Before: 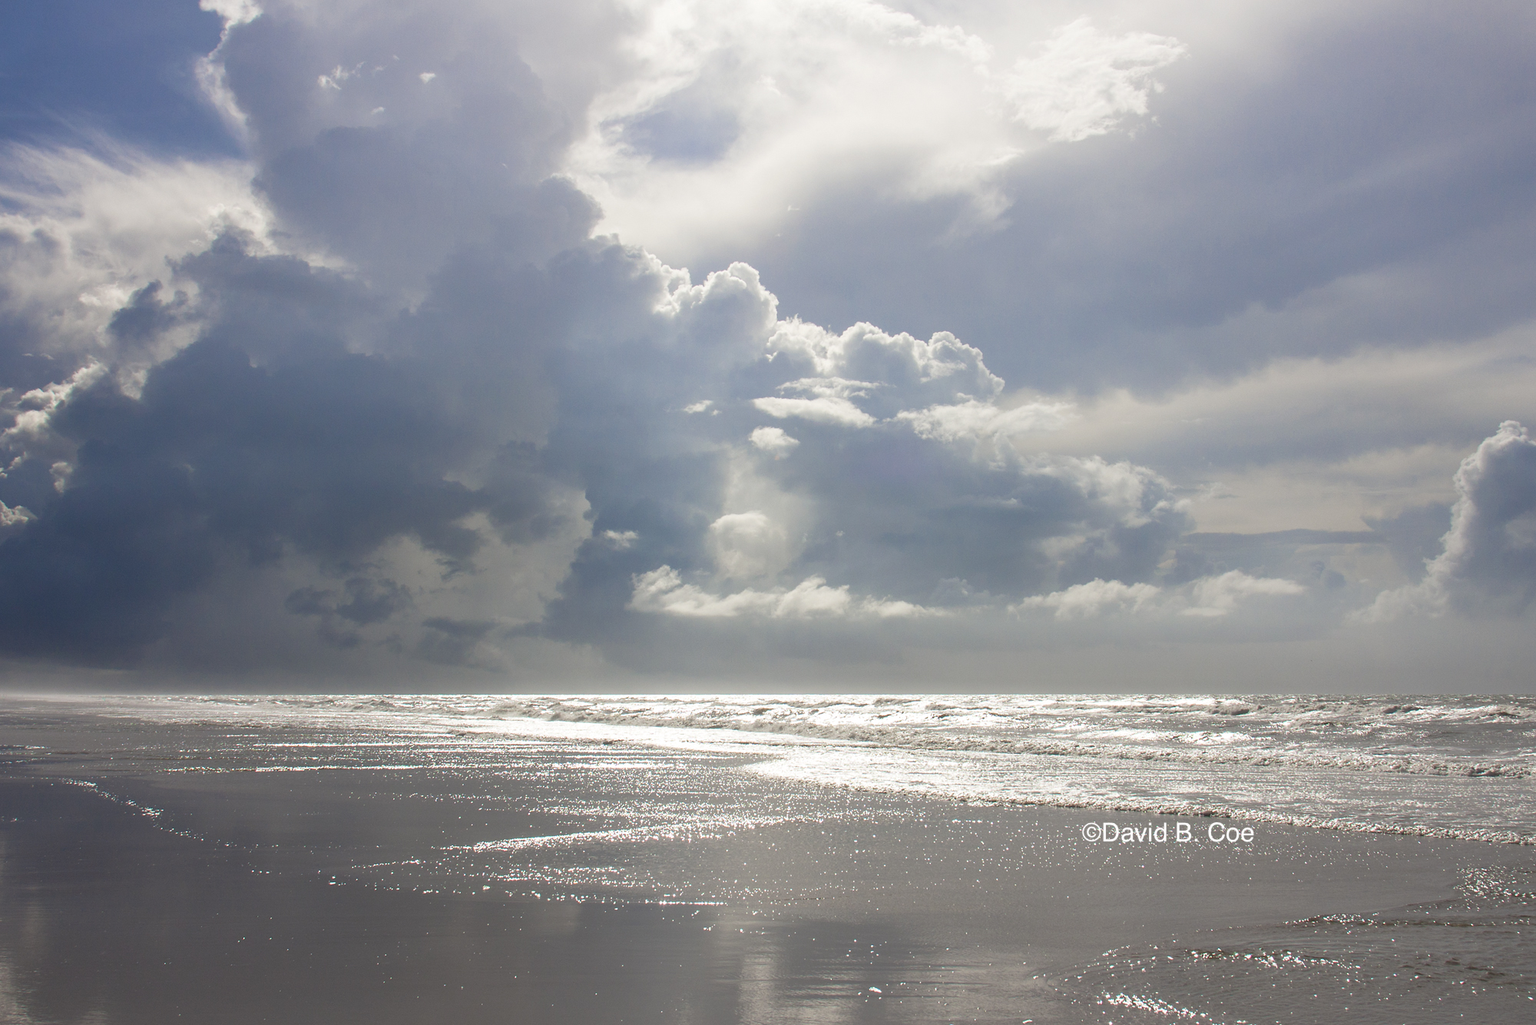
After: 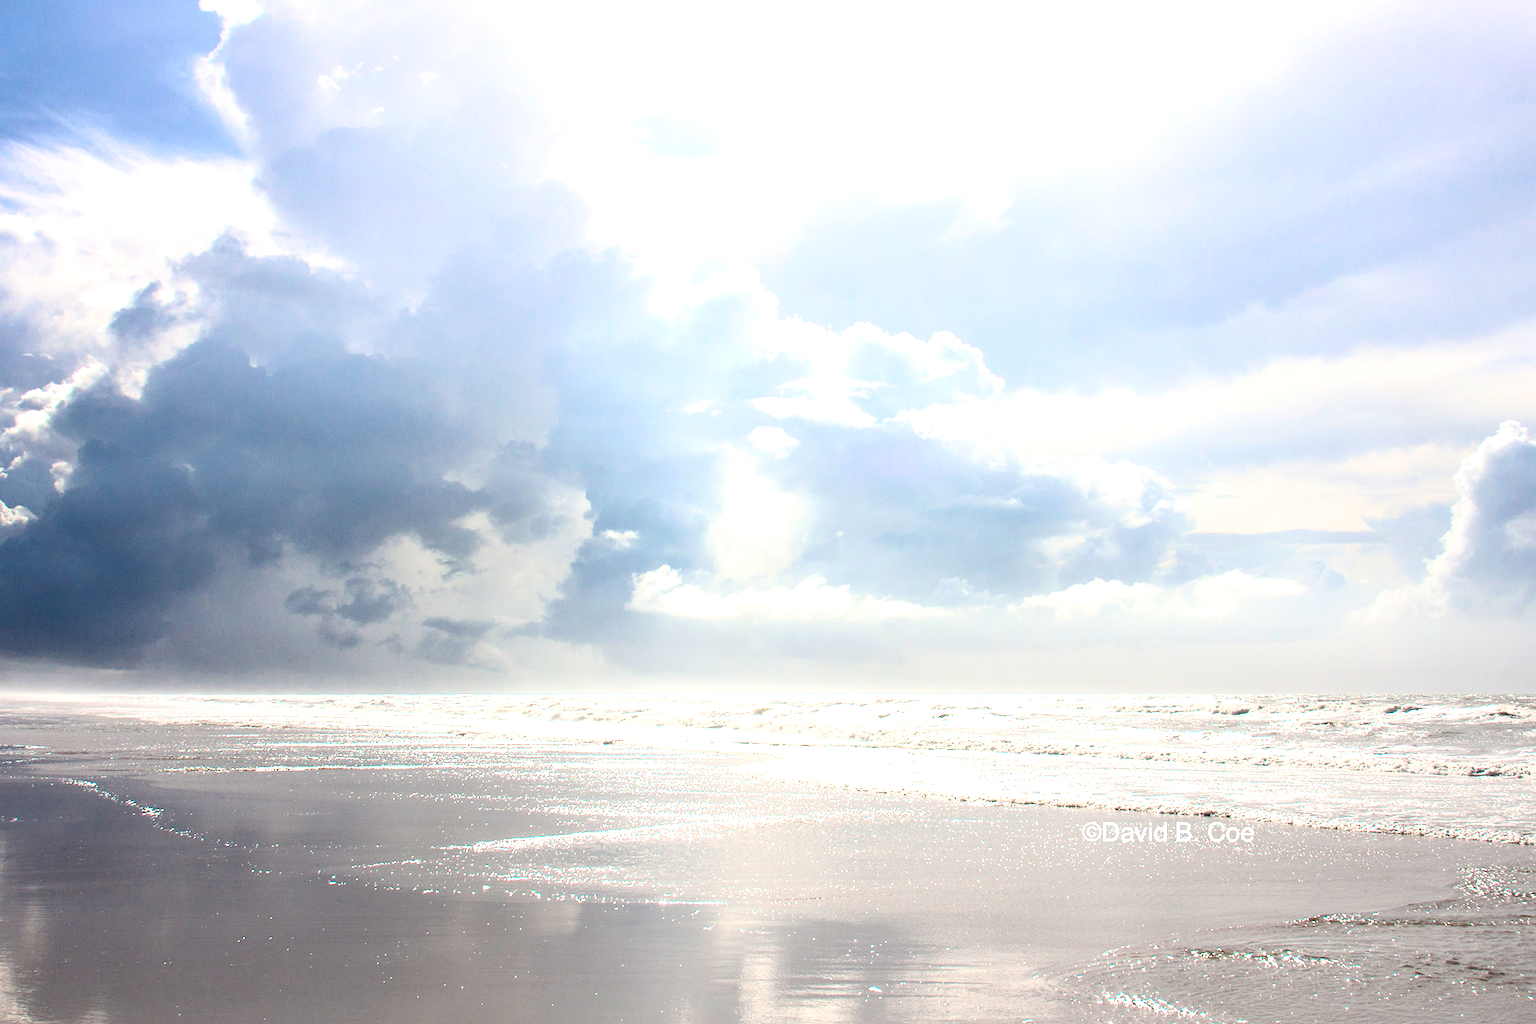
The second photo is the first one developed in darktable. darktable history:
exposure: black level correction 0, exposure 1.2 EV, compensate highlight preservation false
contrast brightness saturation: contrast 0.288
